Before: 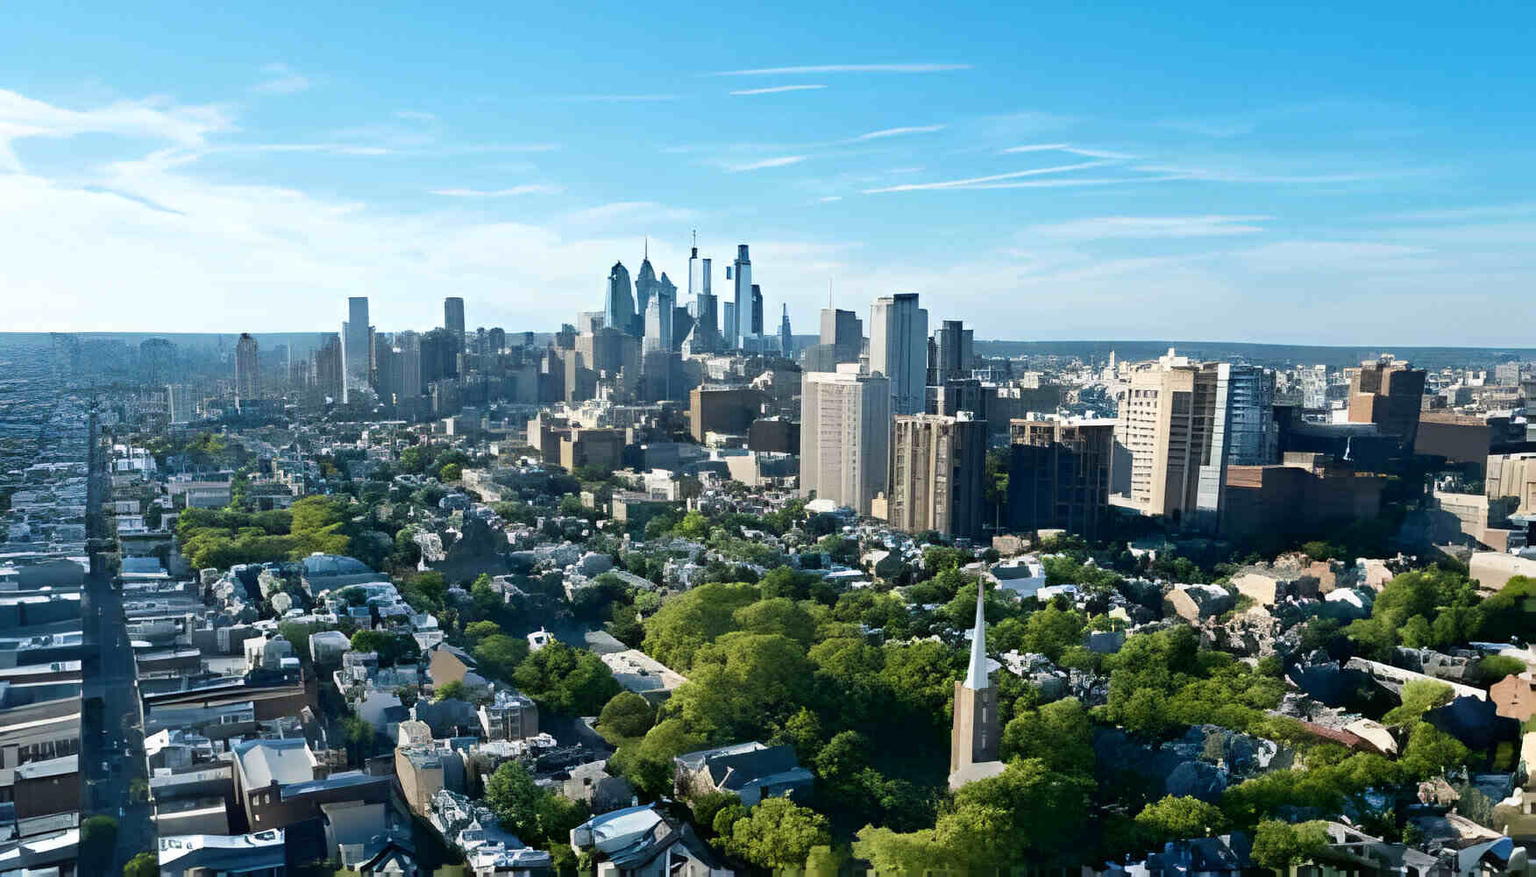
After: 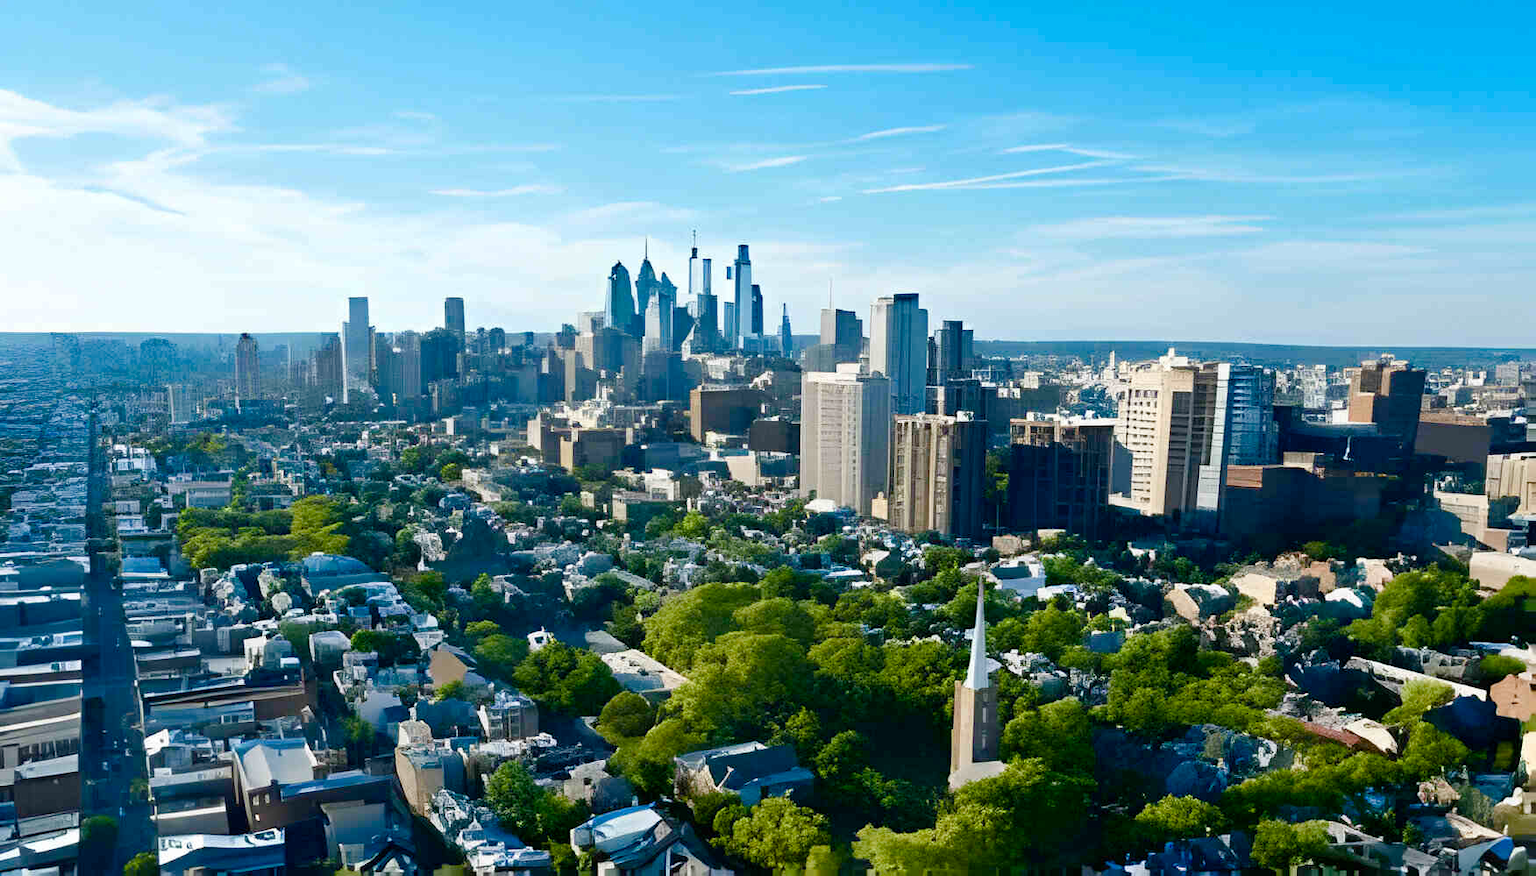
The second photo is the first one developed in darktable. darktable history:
color balance rgb: power › hue 212.7°, linear chroma grading › global chroma 25.15%, perceptual saturation grading › global saturation 20%, perceptual saturation grading › highlights -50.544%, perceptual saturation grading › shadows 30.97%, global vibrance 9.858%
